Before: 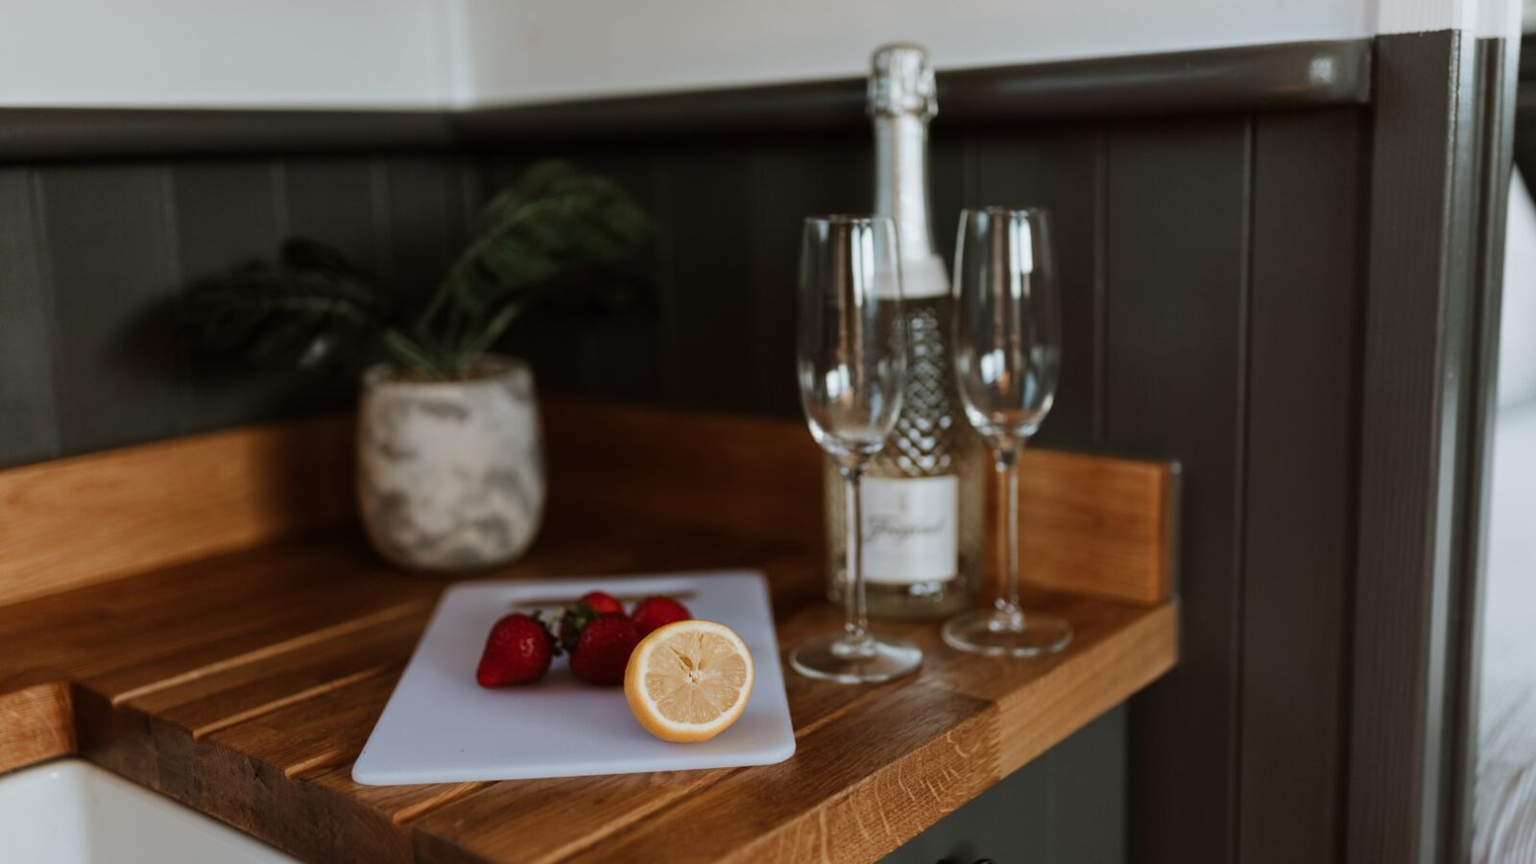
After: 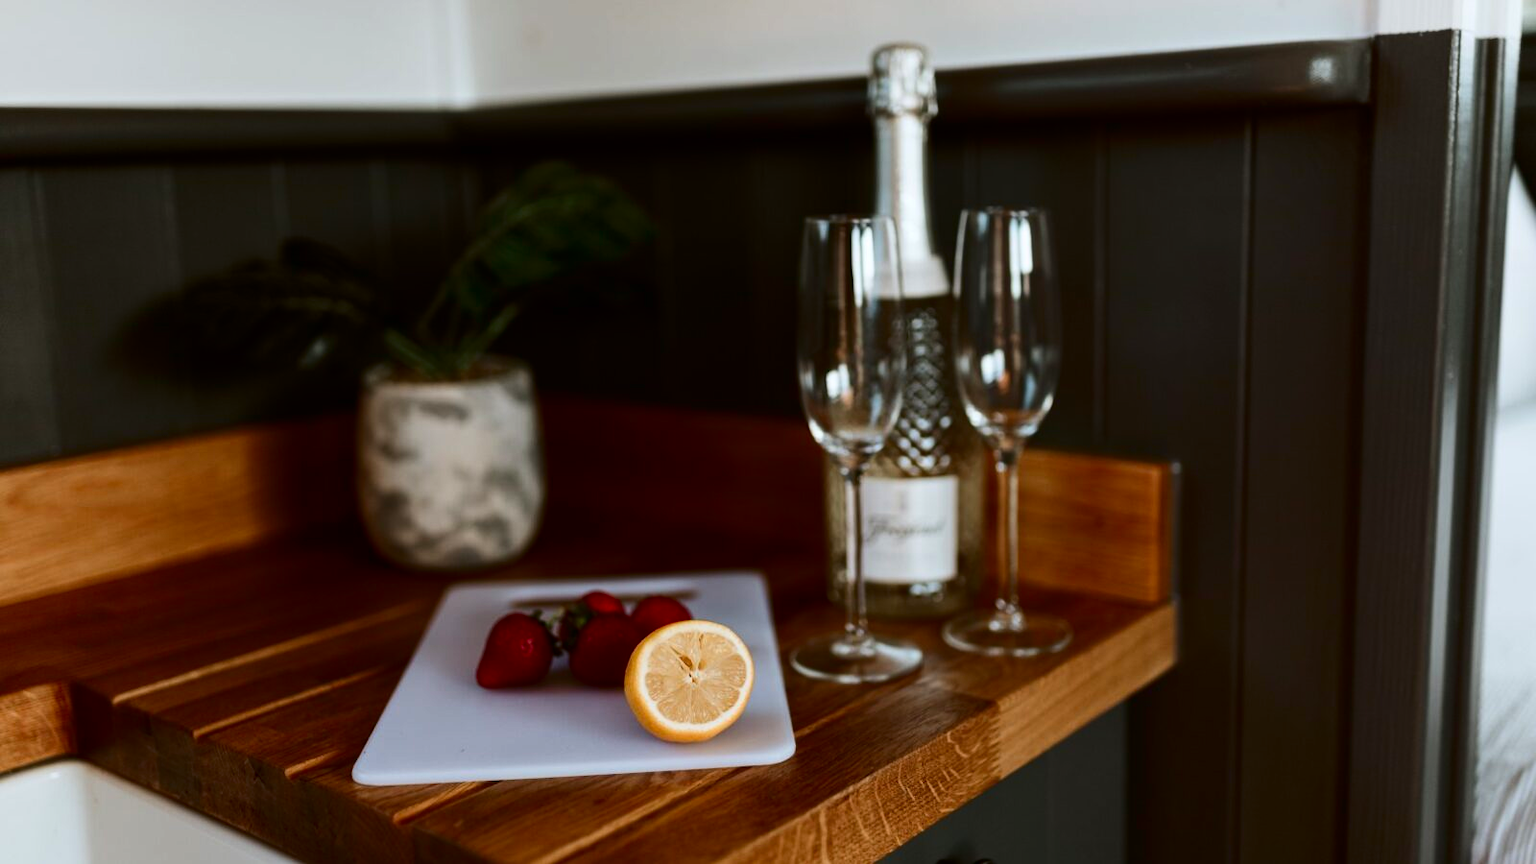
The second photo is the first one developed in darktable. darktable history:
contrast brightness saturation: contrast 0.187, brightness -0.101, saturation 0.215
exposure: exposure 0.202 EV, compensate highlight preservation false
